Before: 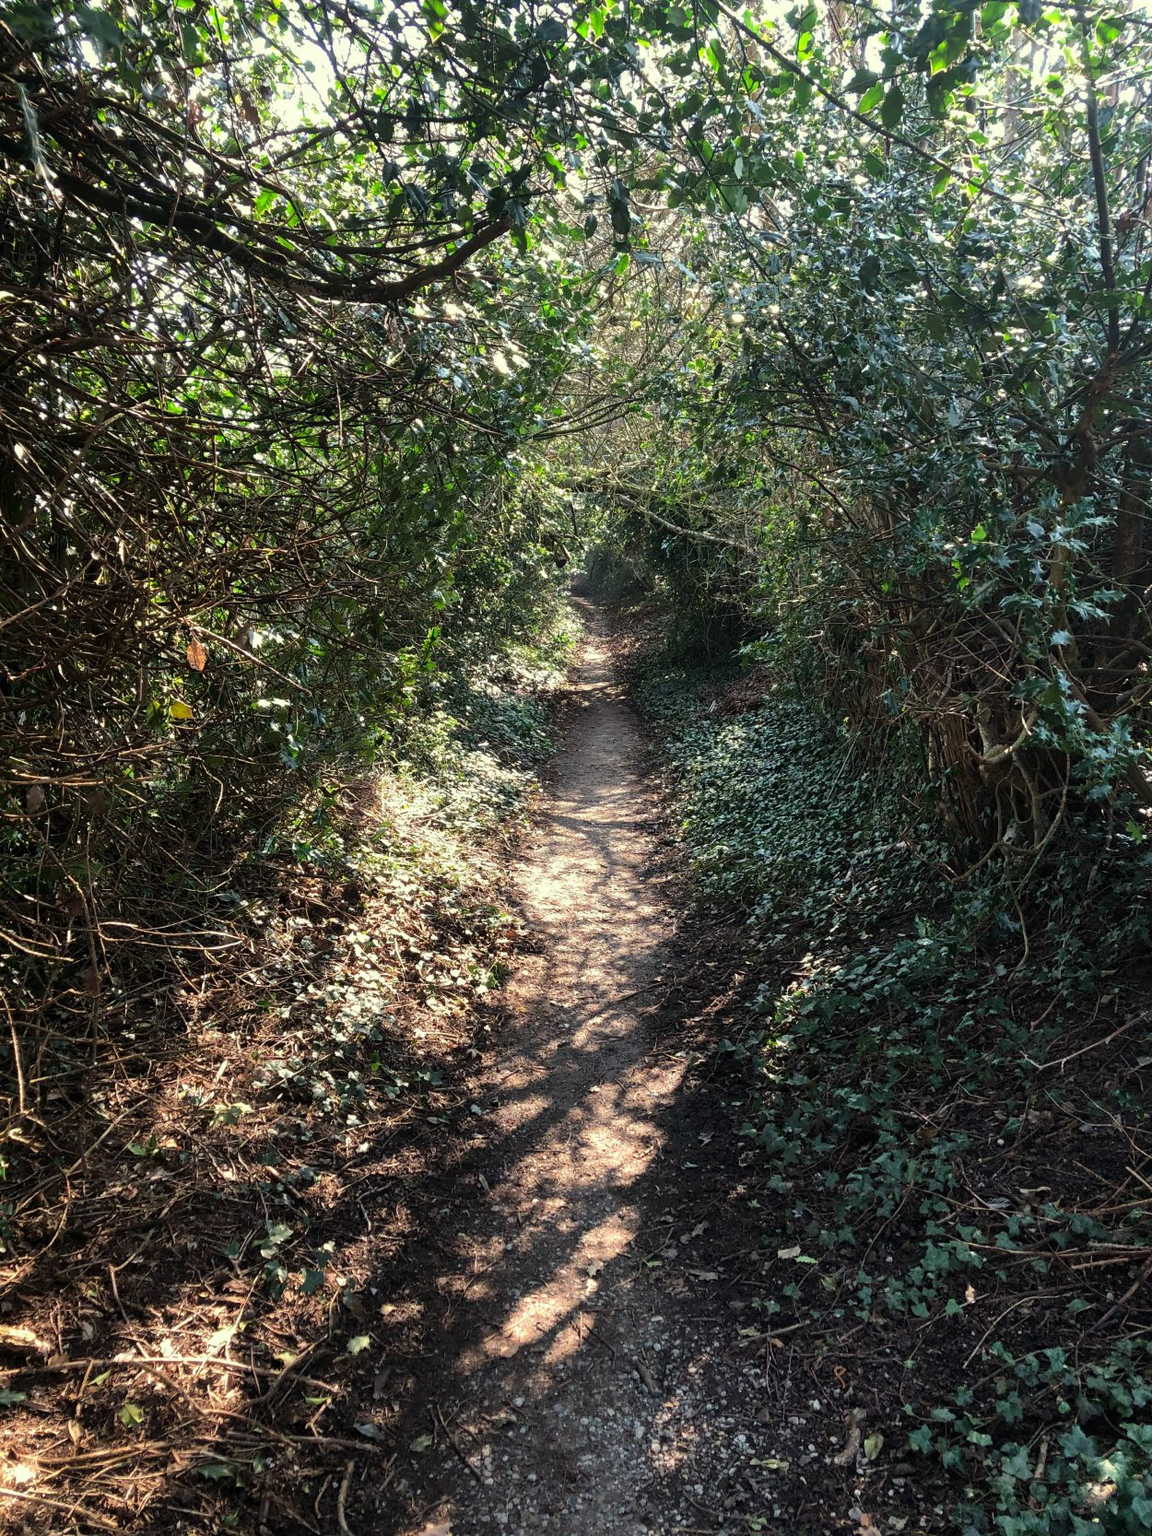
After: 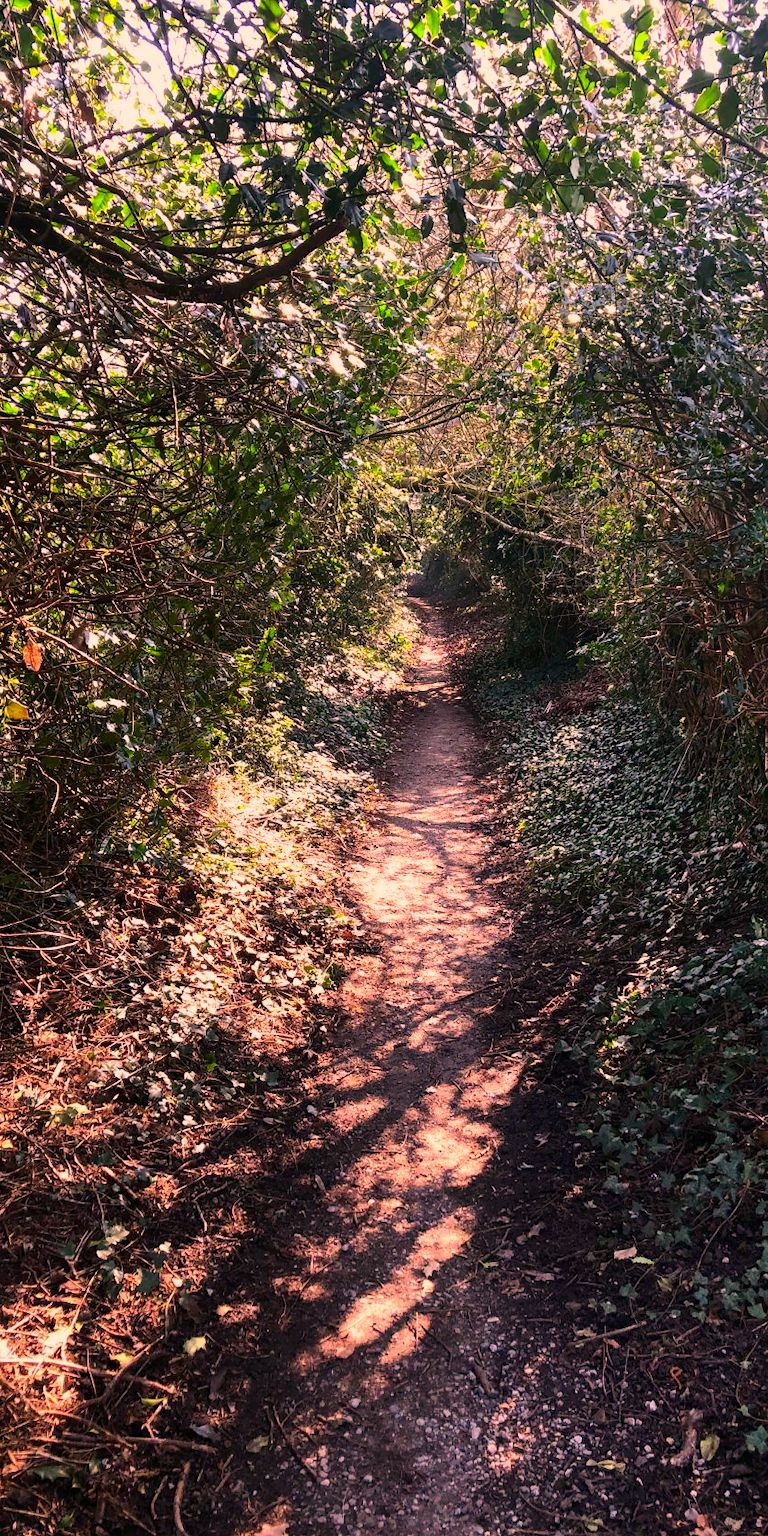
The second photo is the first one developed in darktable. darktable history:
color correction: highlights a* 21.16, highlights b* 19.61
exposure: black level correction 0, compensate exposure bias true, compensate highlight preservation false
crop and rotate: left 14.292%, right 19.041%
contrast brightness saturation: contrast 0.16, saturation 0.32
white balance: red 1.066, blue 1.119
